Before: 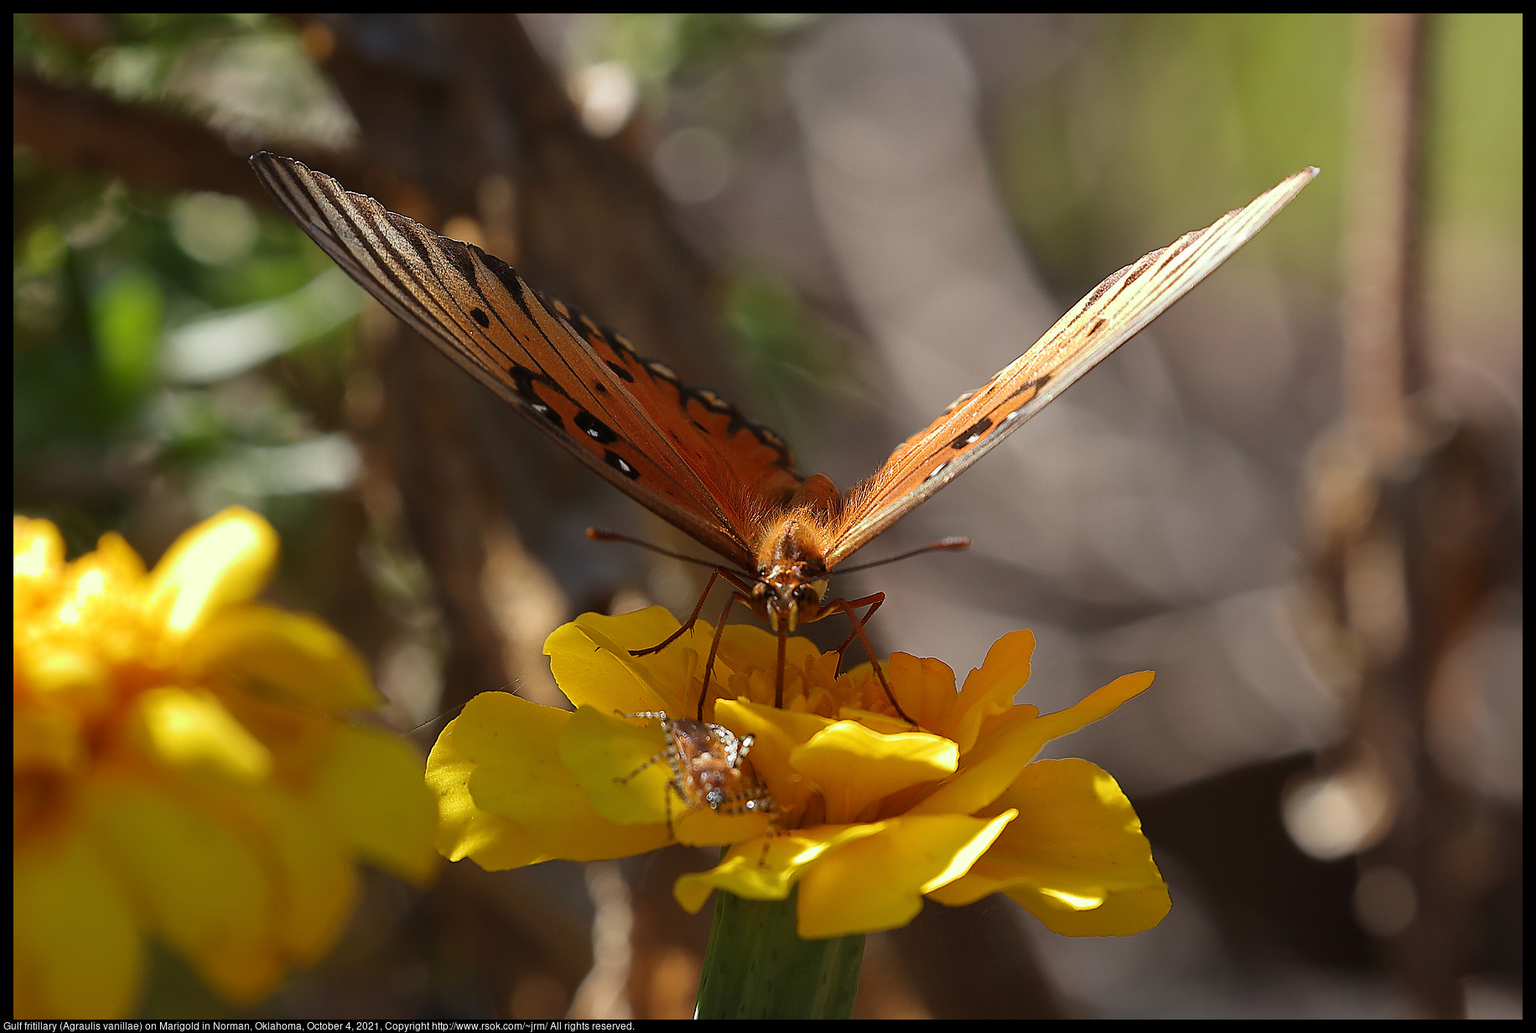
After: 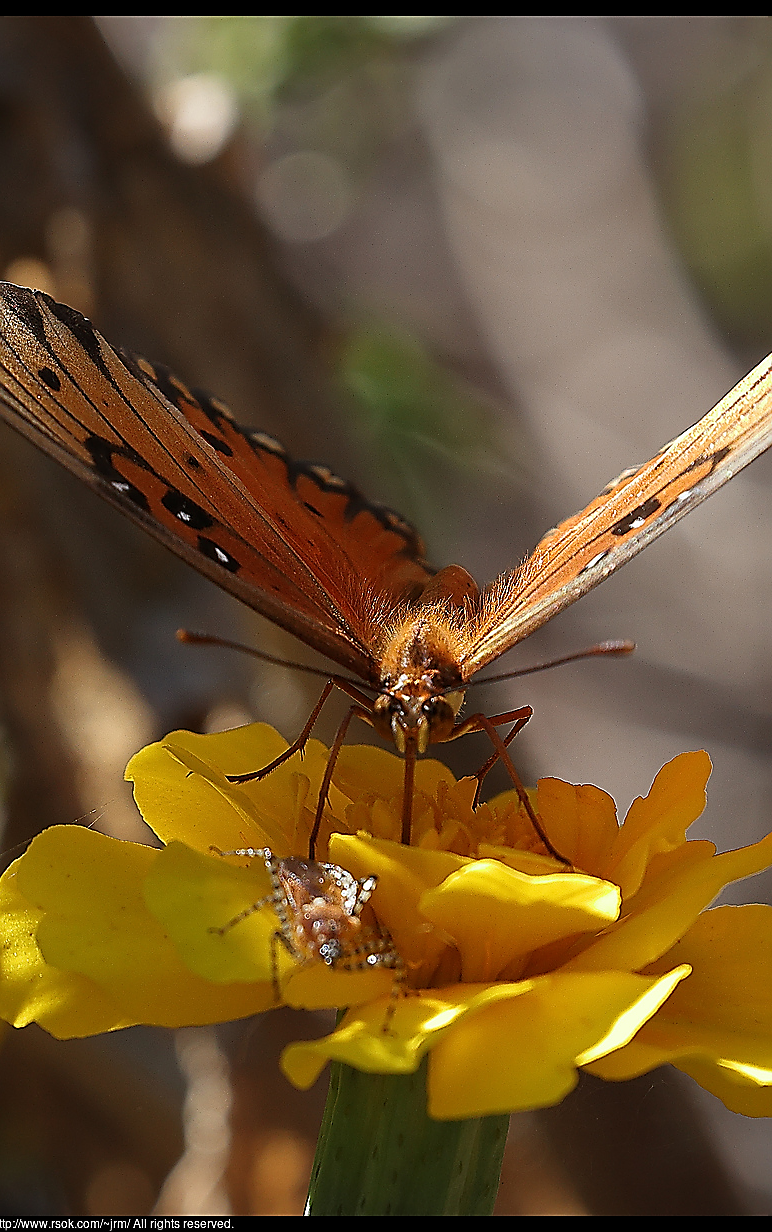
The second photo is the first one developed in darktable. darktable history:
crop: left 28.583%, right 29.231%
sharpen: radius 1.4, amount 1.25, threshold 0.7
